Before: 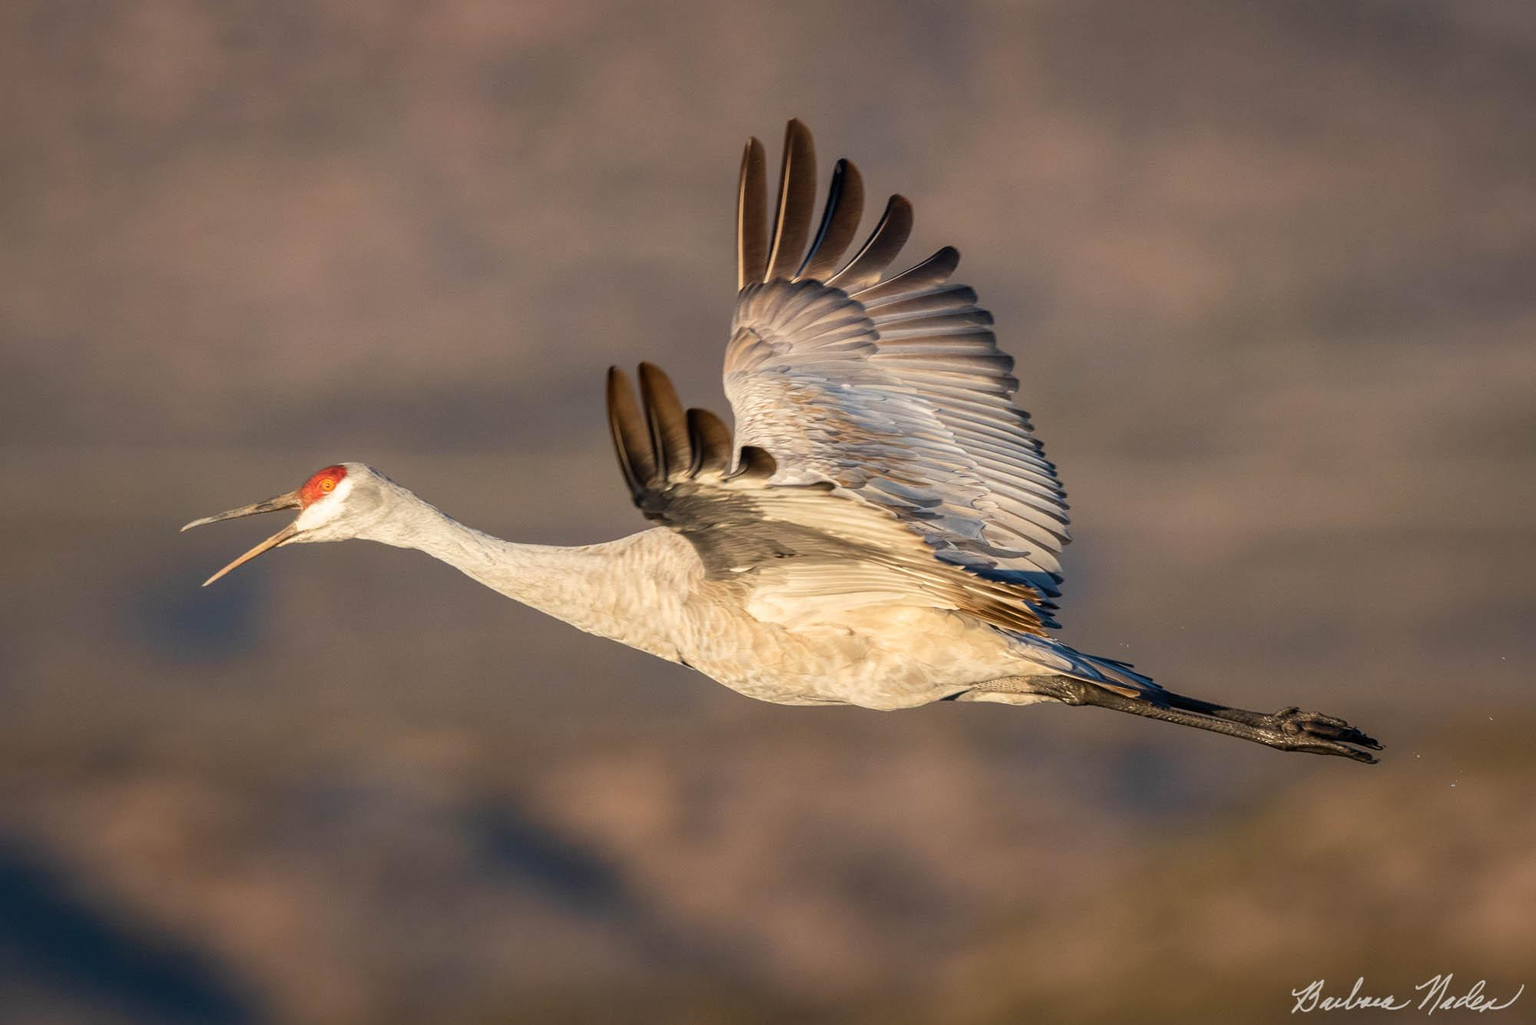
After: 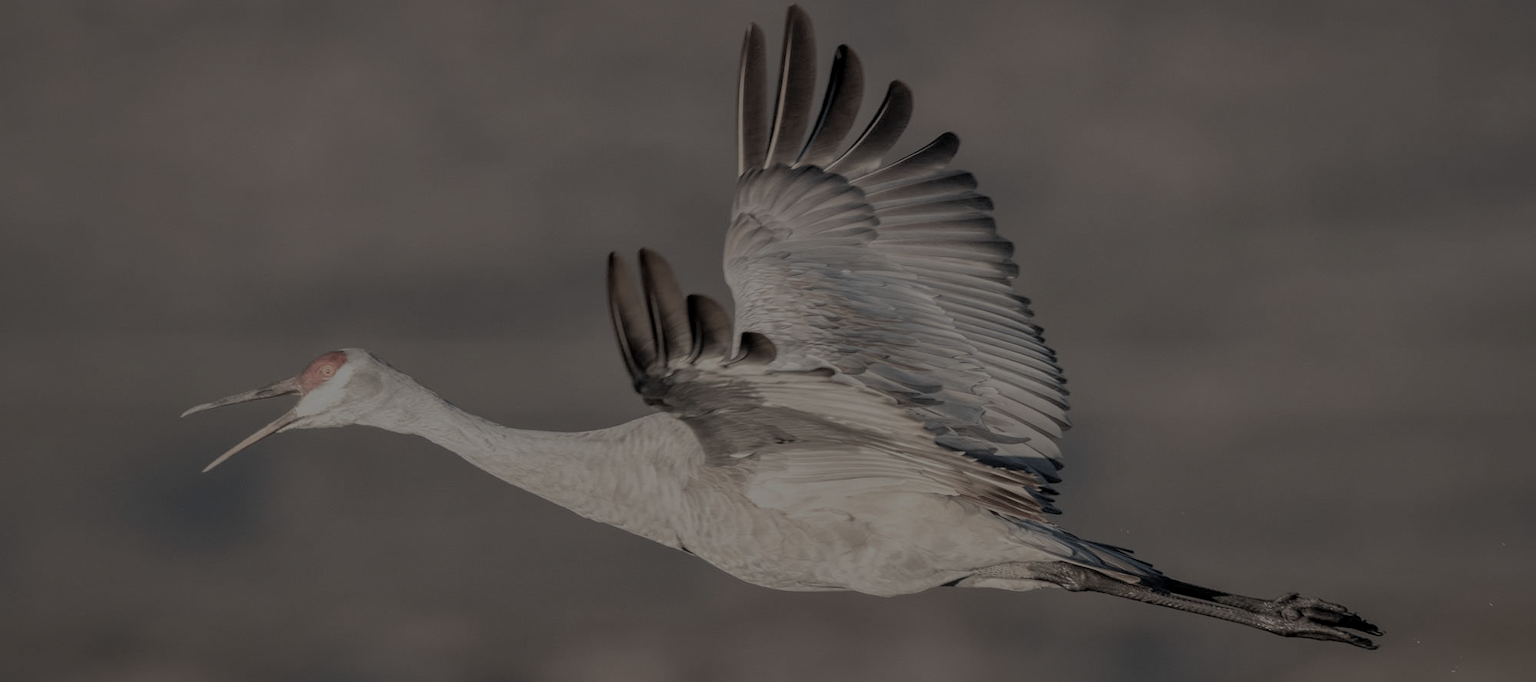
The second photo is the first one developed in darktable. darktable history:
color zones: curves: ch0 [(0.018, 0.548) (0.224, 0.64) (0.425, 0.447) (0.675, 0.575) (0.732, 0.579)]; ch1 [(0.066, 0.487) (0.25, 0.5) (0.404, 0.43) (0.75, 0.421) (0.956, 0.421)]; ch2 [(0.044, 0.561) (0.215, 0.465) (0.399, 0.544) (0.465, 0.548) (0.614, 0.447) (0.724, 0.43) (0.882, 0.623) (0.956, 0.632)]
color balance rgb: perceptual saturation grading › global saturation -32.127%, perceptual brilliance grading › global brilliance -48.257%, global vibrance 10.025%
contrast brightness saturation: brightness 0.123
local contrast: mode bilateral grid, contrast 21, coarseness 50, detail 120%, midtone range 0.2
crop: top 11.168%, bottom 22.222%
tone equalizer: -8 EV 0.241 EV, -7 EV 0.41 EV, -6 EV 0.42 EV, -5 EV 0.274 EV, -3 EV -0.273 EV, -2 EV -0.436 EV, -1 EV -0.41 EV, +0 EV -0.234 EV, edges refinement/feathering 500, mask exposure compensation -1.57 EV, preserve details no
